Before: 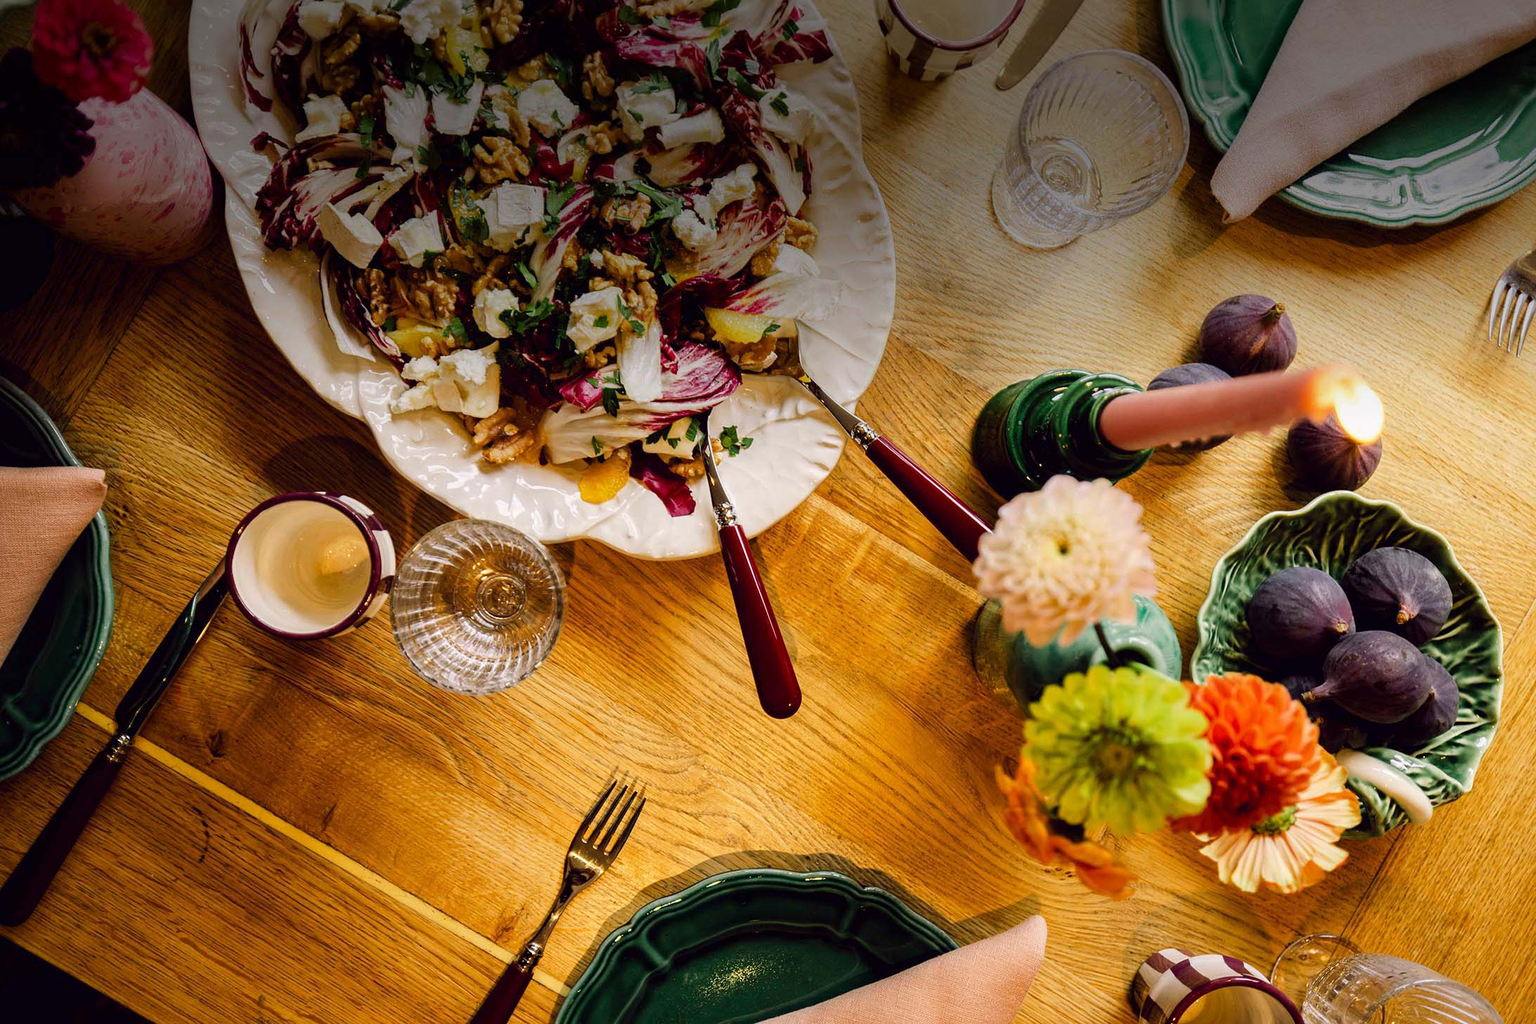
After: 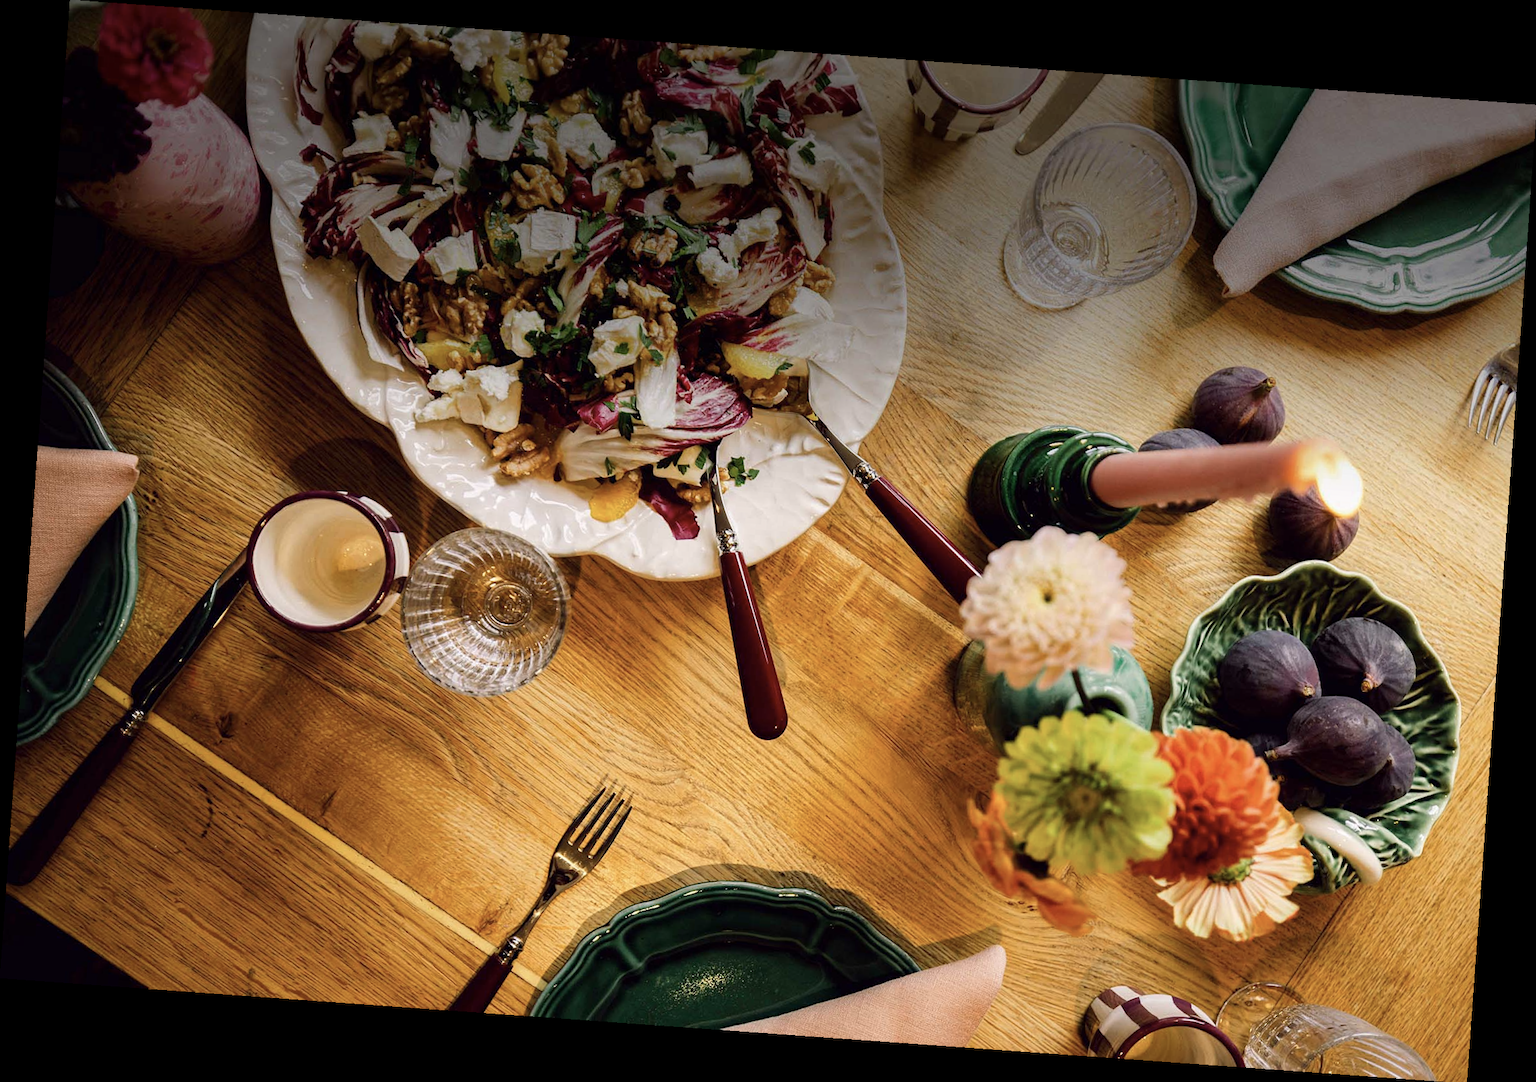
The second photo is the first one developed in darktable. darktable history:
rotate and perspective: rotation 4.1°, automatic cropping off
contrast brightness saturation: contrast 0.06, brightness -0.01, saturation -0.23
